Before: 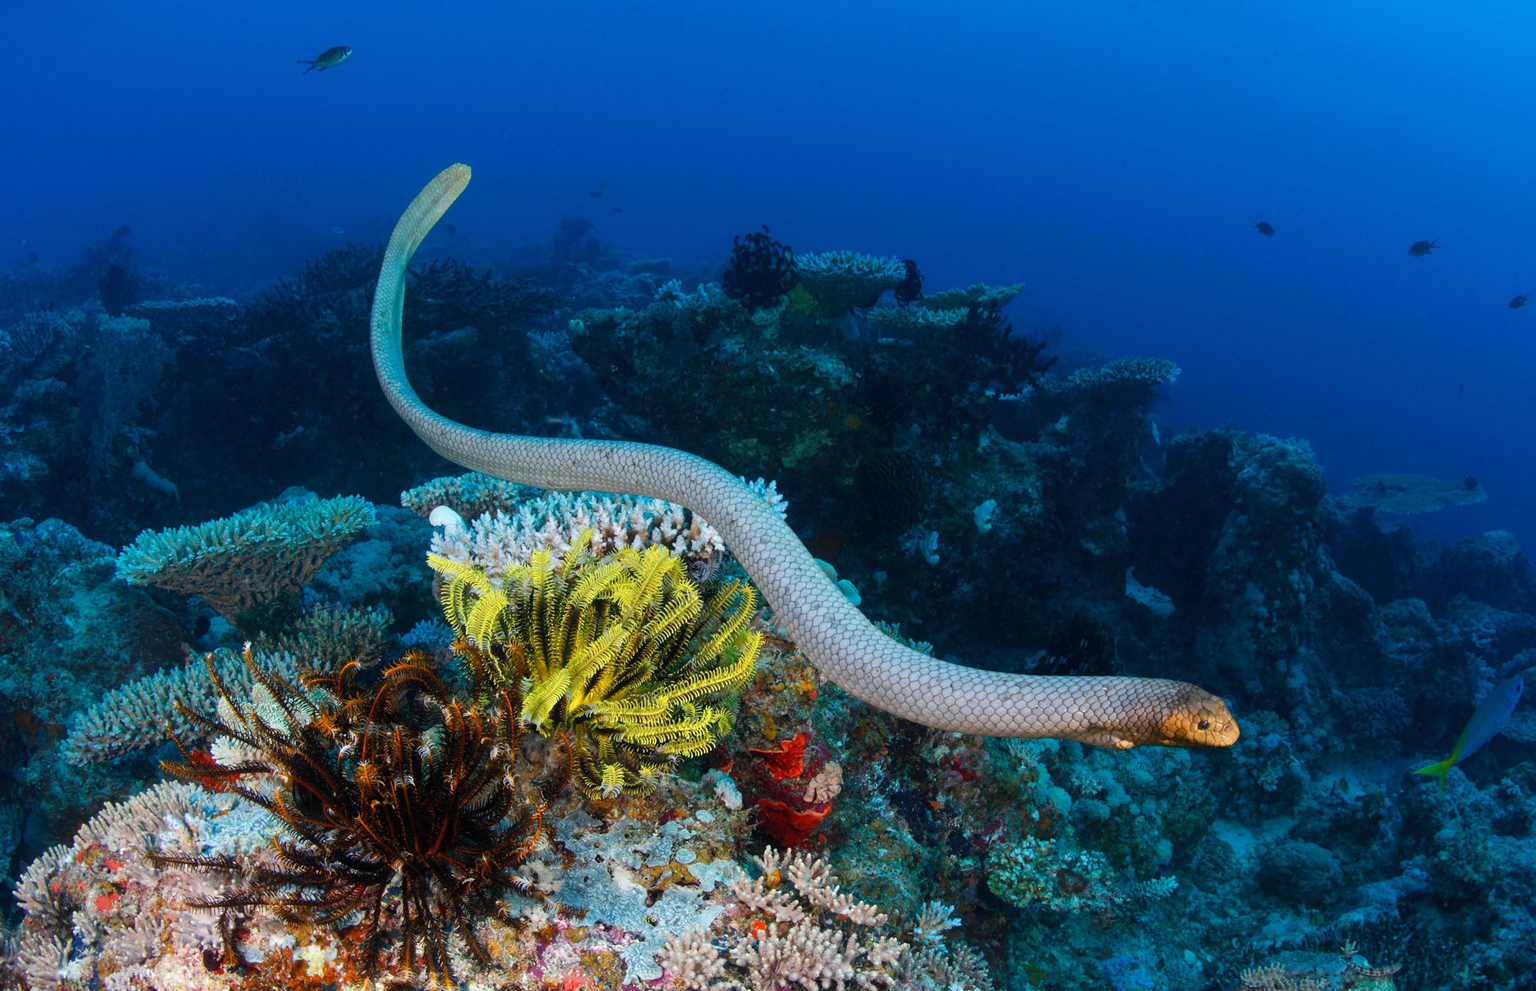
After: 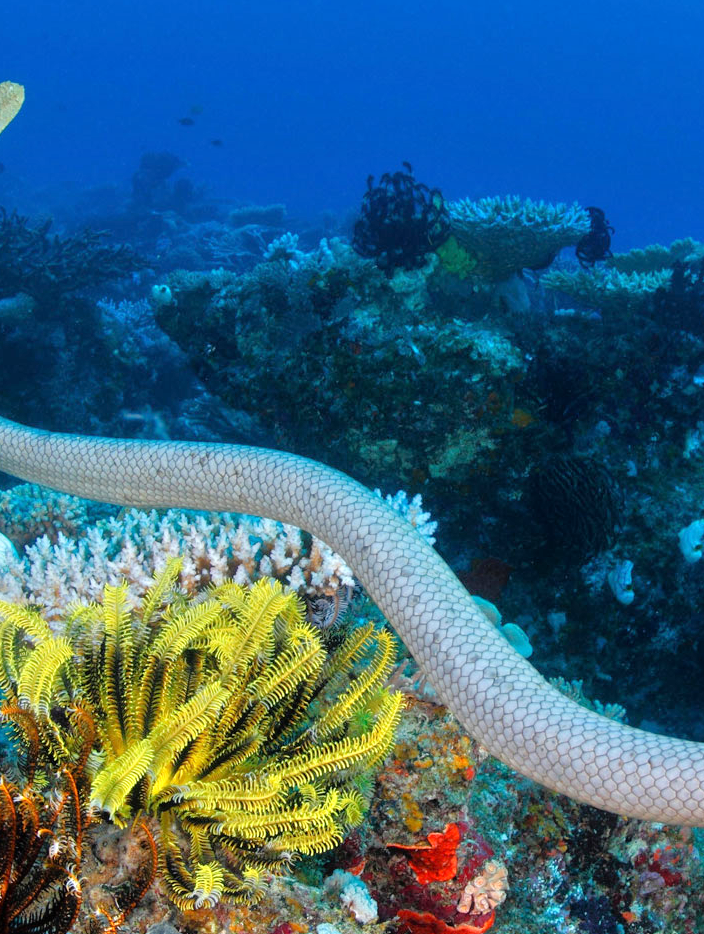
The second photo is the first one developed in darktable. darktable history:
tone equalizer: -7 EV 0.15 EV, -6 EV 0.6 EV, -5 EV 1.15 EV, -4 EV 1.33 EV, -3 EV 1.15 EV, -2 EV 0.6 EV, -1 EV 0.15 EV, mask exposure compensation -0.5 EV
crop and rotate: left 29.476%, top 10.214%, right 35.32%, bottom 17.333%
